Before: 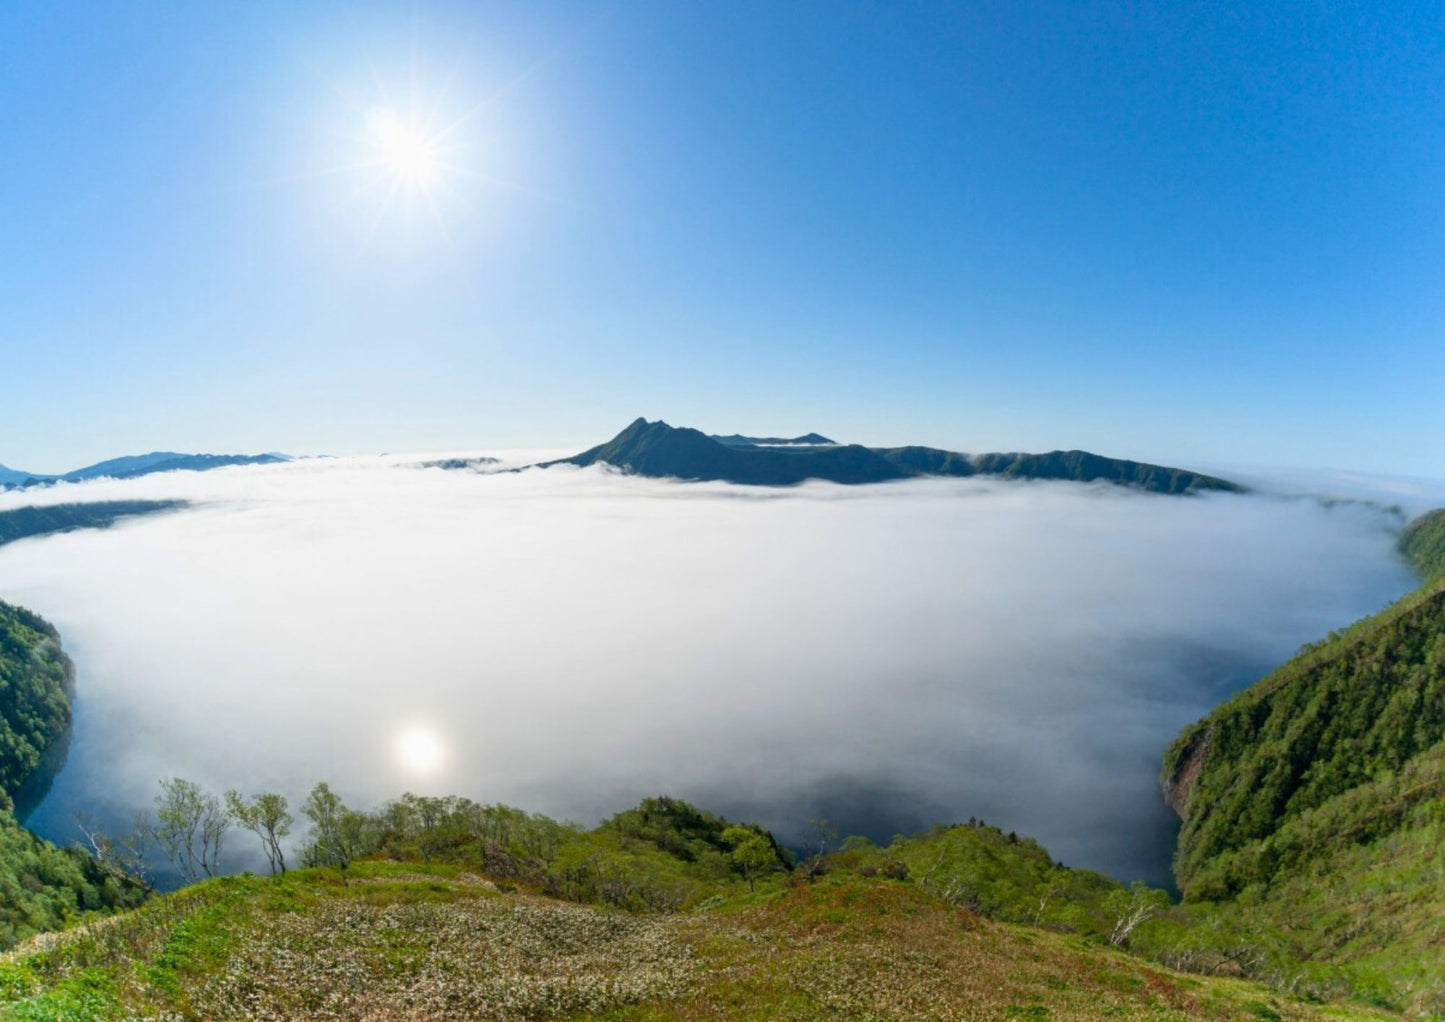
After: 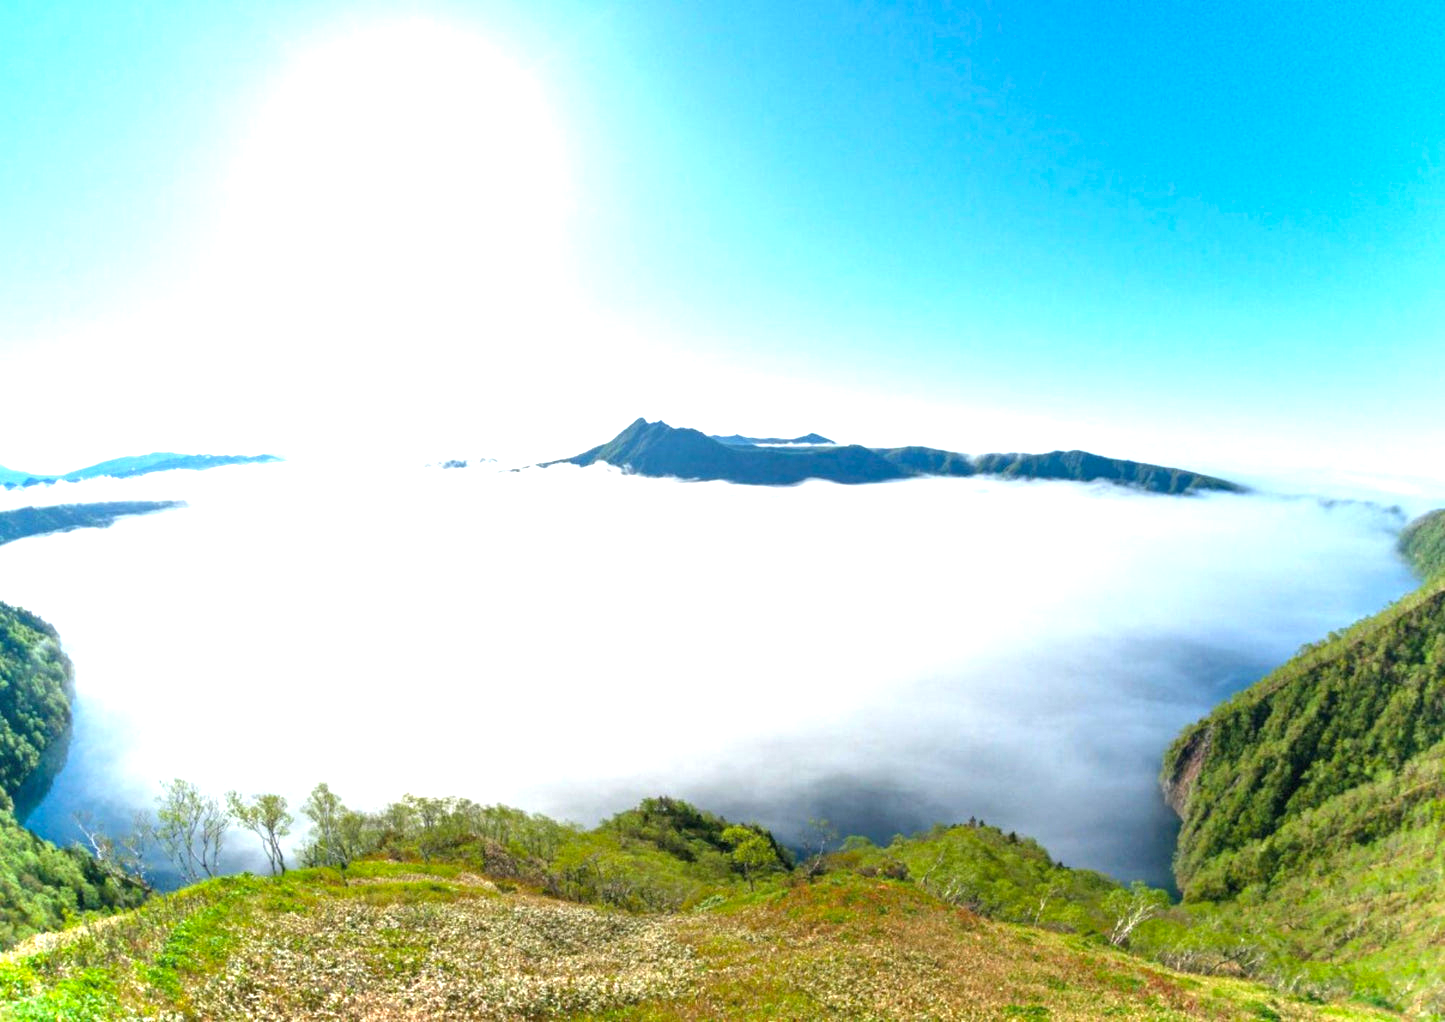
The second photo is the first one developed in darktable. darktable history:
exposure: black level correction 0, exposure 1.45 EV, compensate exposure bias true, compensate highlight preservation false
vibrance: on, module defaults
